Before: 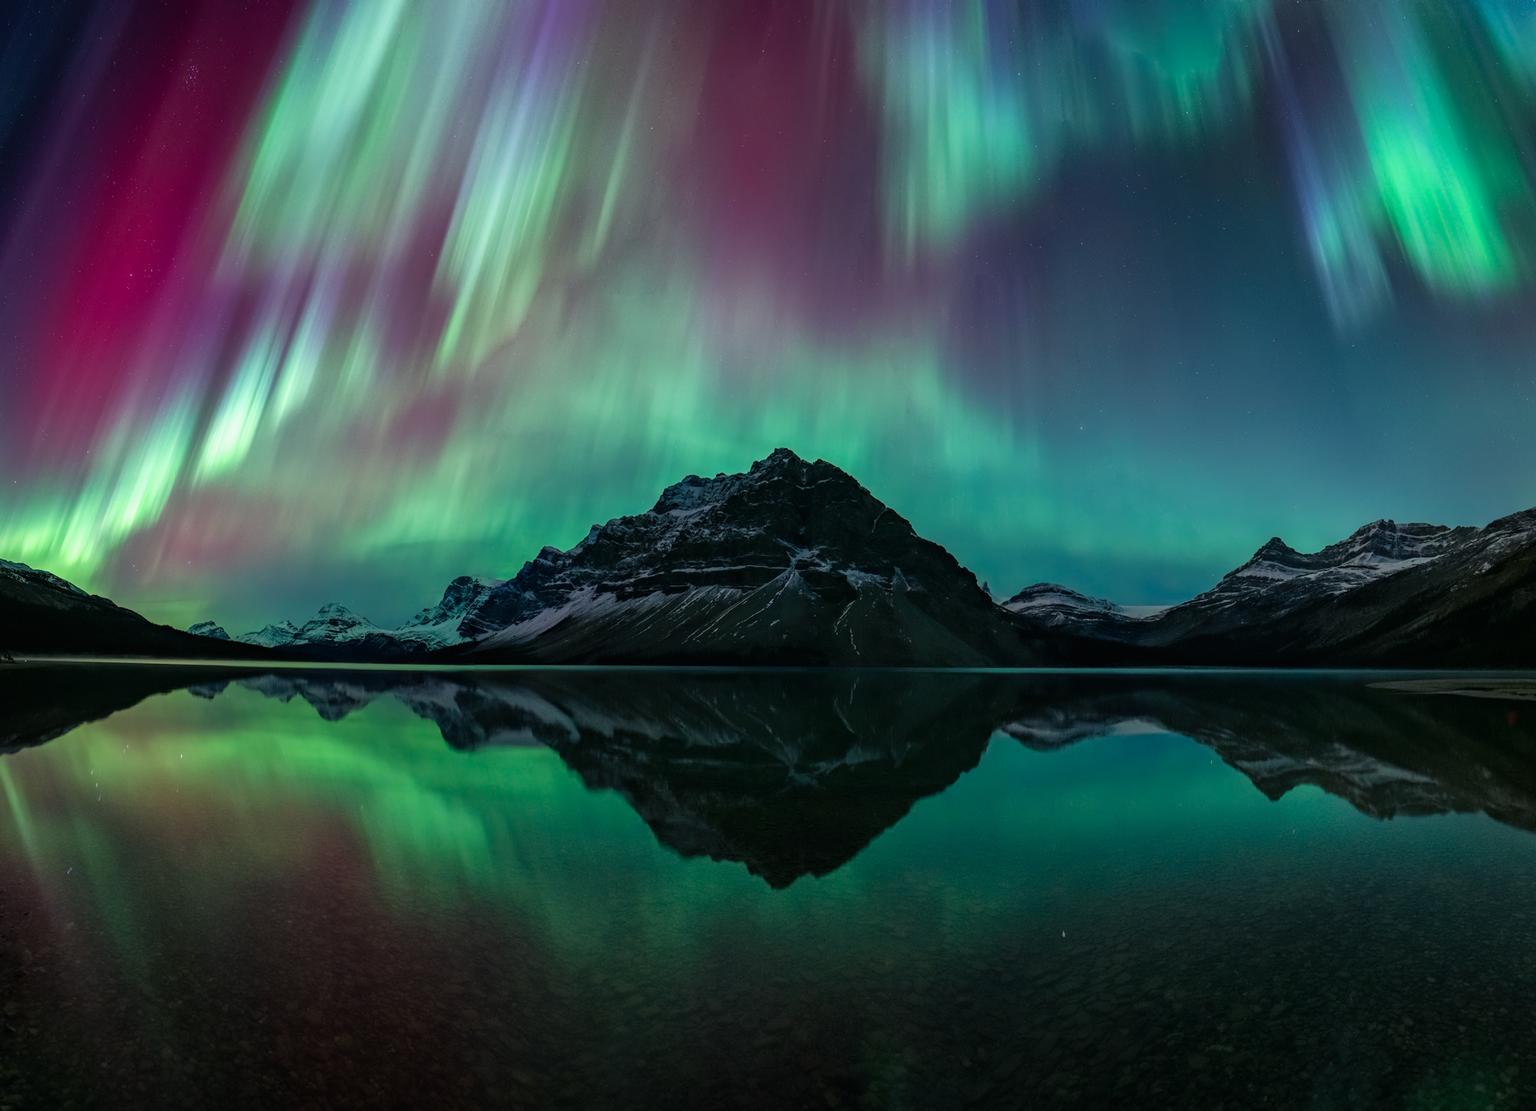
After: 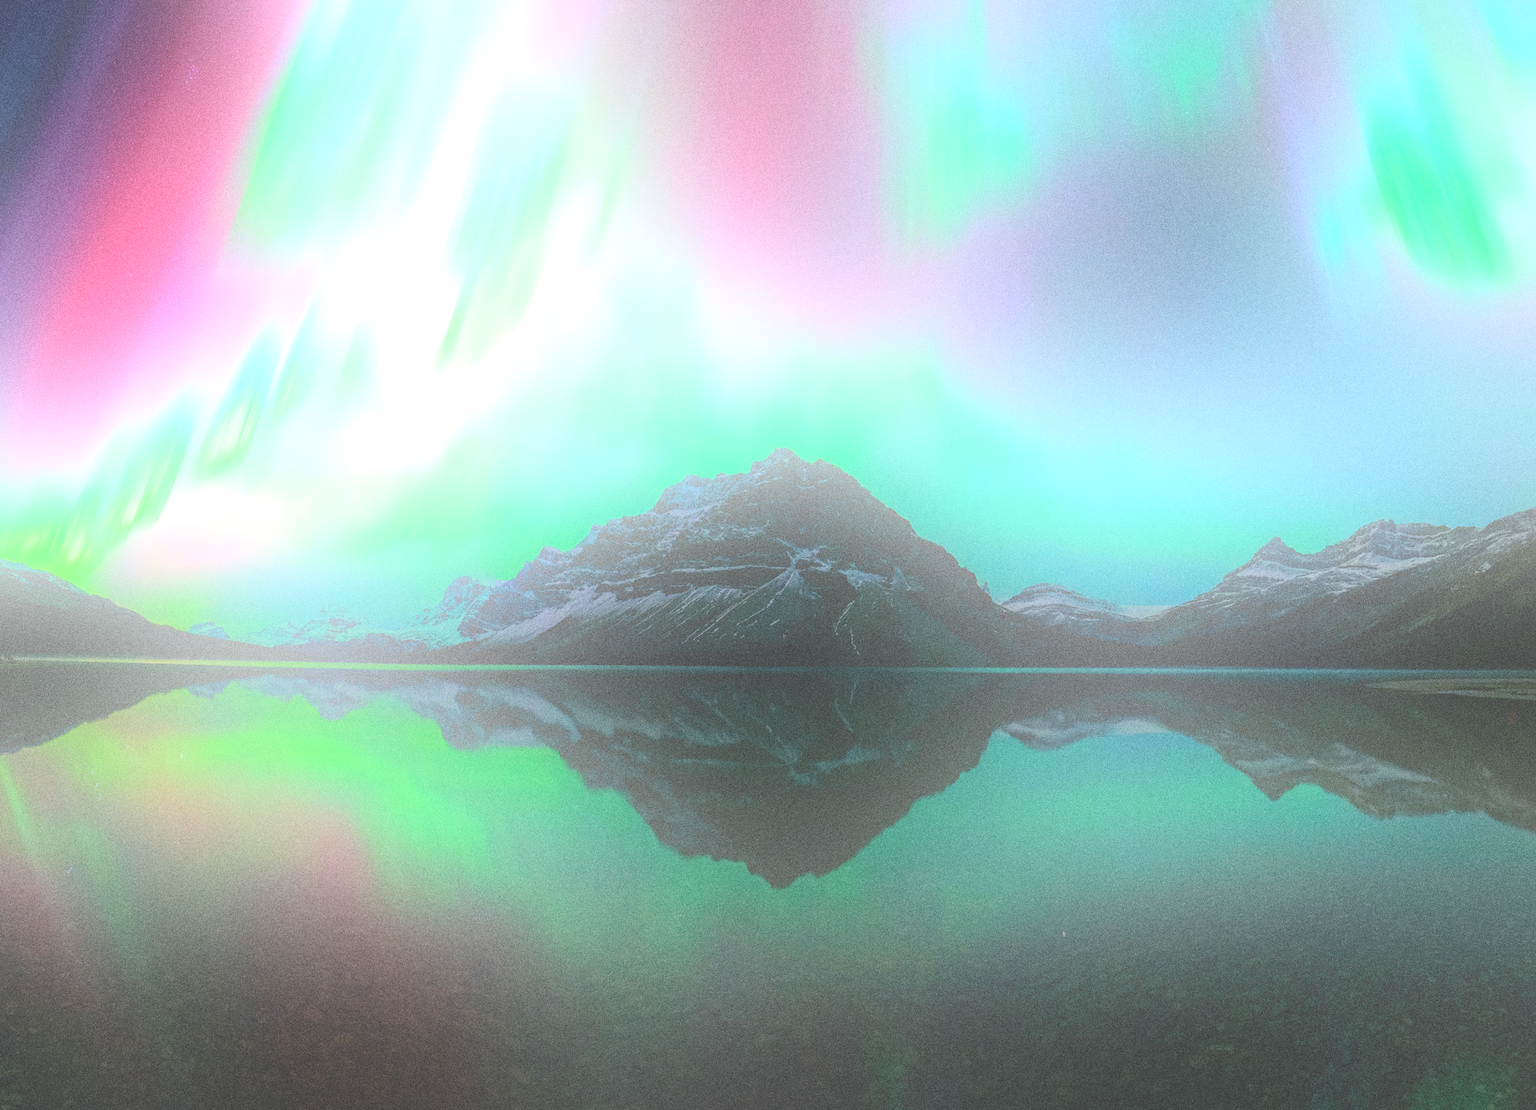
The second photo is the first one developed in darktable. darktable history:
grain: coarseness 0.09 ISO, strength 40%
bloom: size 25%, threshold 5%, strength 90%
contrast brightness saturation: contrast -0.1, brightness 0.05, saturation 0.08
